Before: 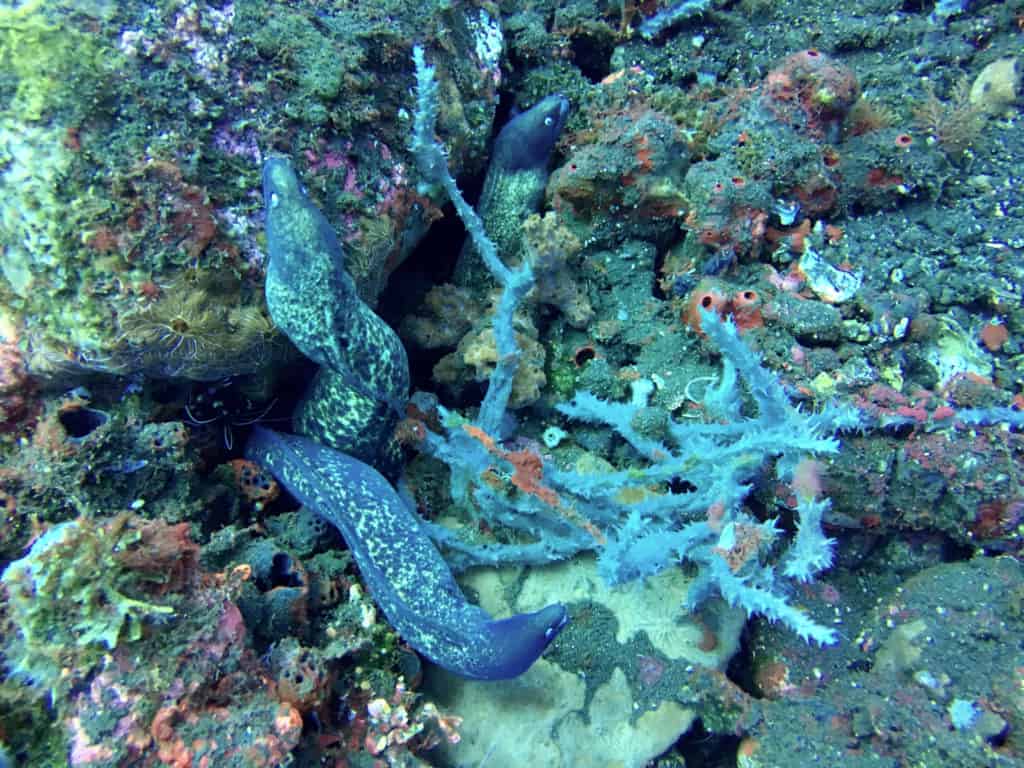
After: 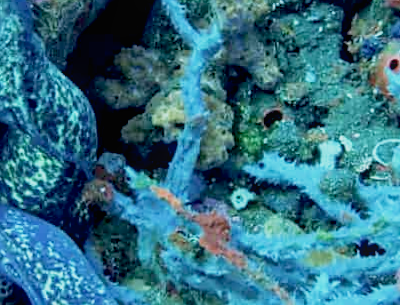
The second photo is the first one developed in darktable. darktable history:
rotate and perspective: rotation 0.226°, lens shift (vertical) -0.042, crop left 0.023, crop right 0.982, crop top 0.006, crop bottom 0.994
base curve: curves: ch0 [(0, 0) (0.088, 0.125) (0.176, 0.251) (0.354, 0.501) (0.613, 0.749) (1, 0.877)], preserve colors none
crop: left 30%, top 30%, right 30%, bottom 30%
local contrast: detail 110%
shadows and highlights: soften with gaussian
exposure: black level correction 0.011, exposure -0.478 EV, compensate highlight preservation false
white balance: red 0.974, blue 1.044
sharpen: amount 0.2
